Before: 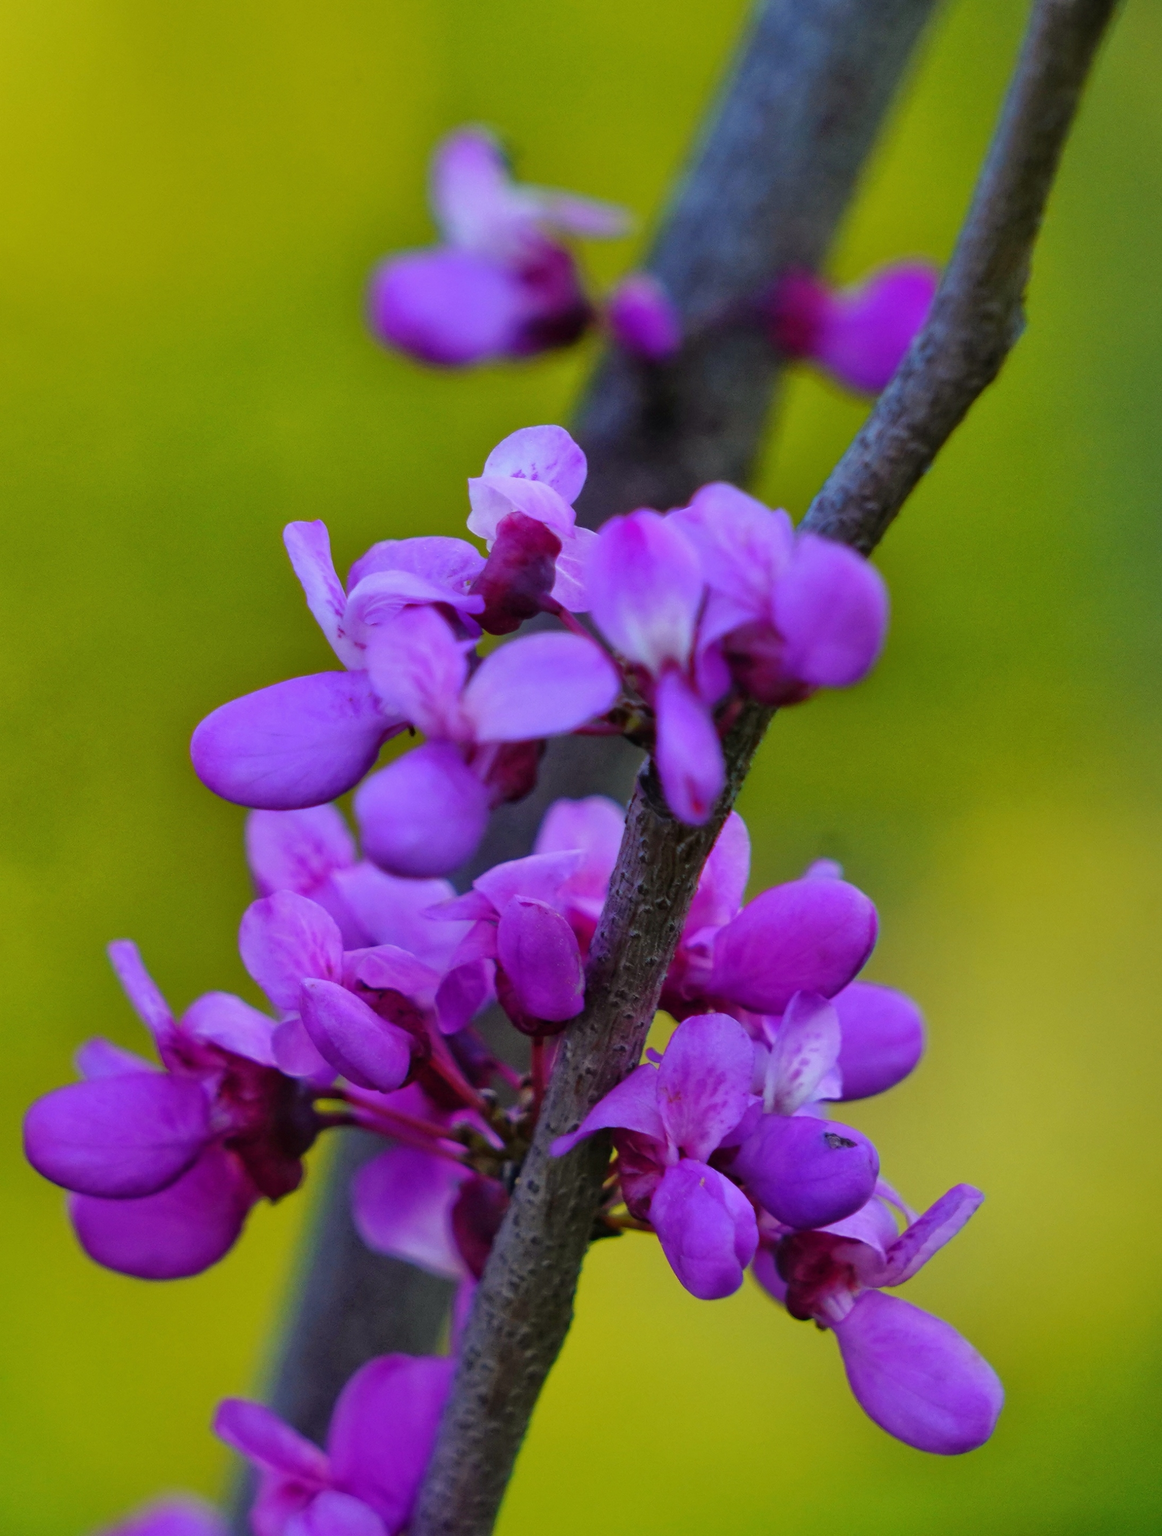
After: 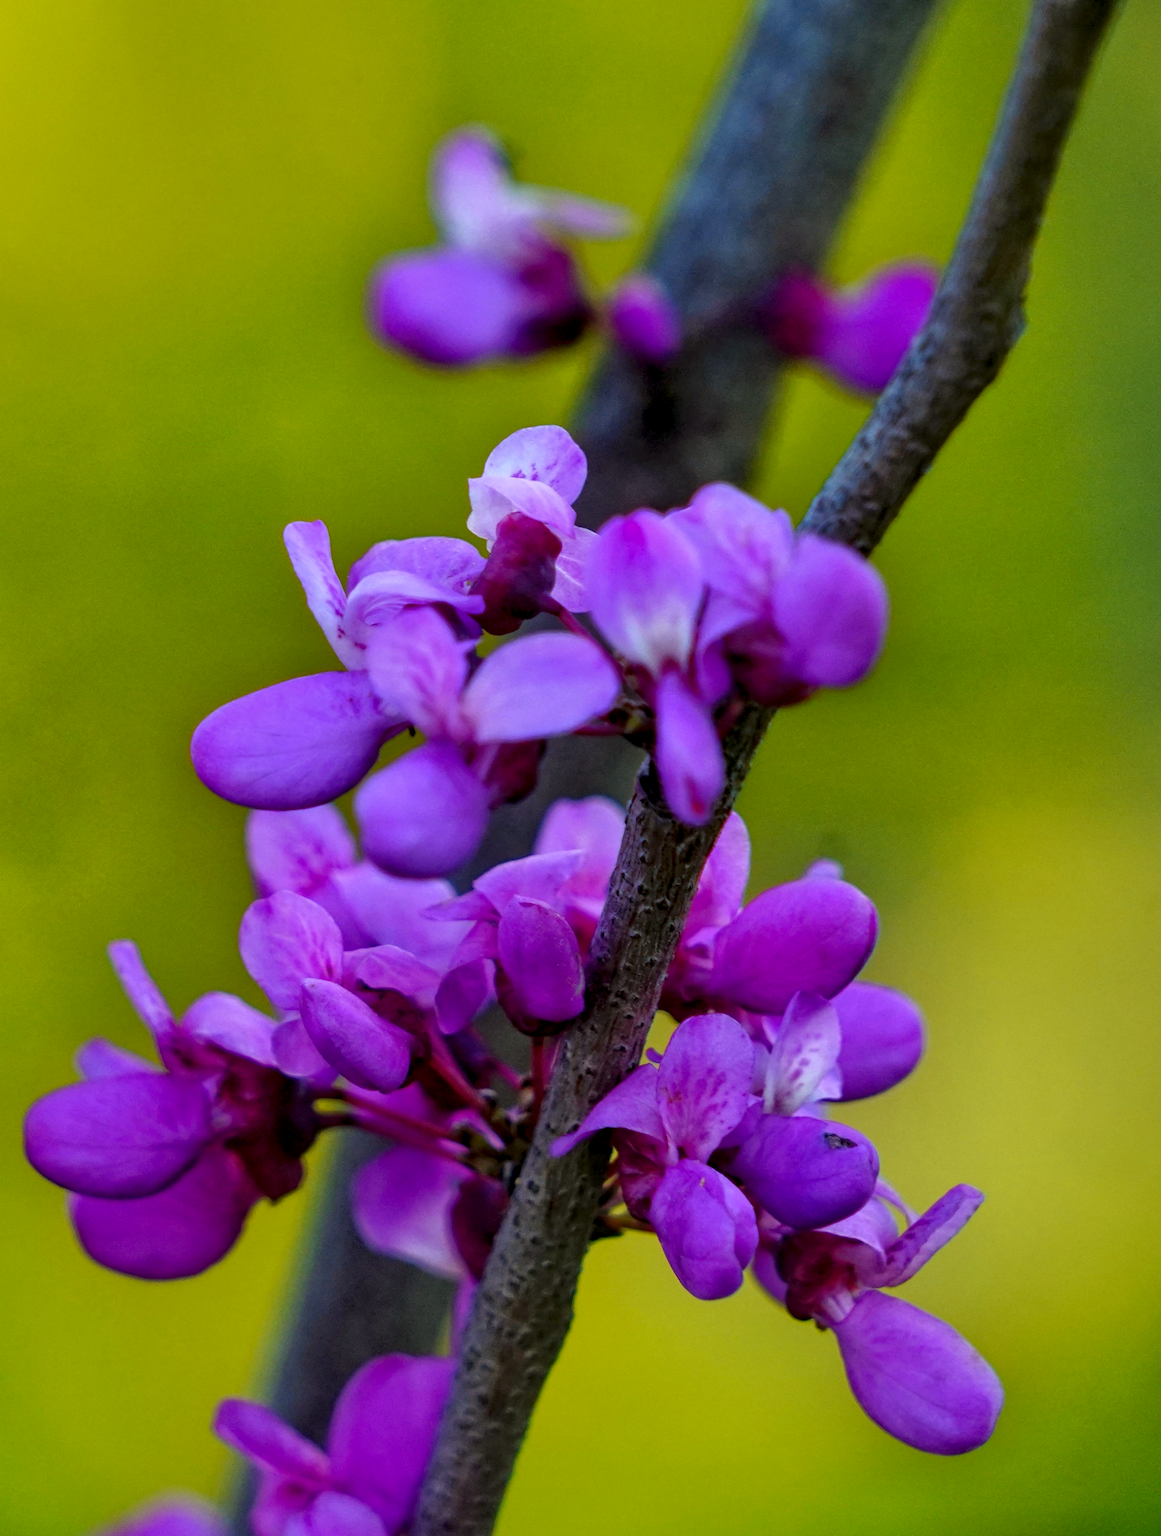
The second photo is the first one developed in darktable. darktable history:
haze removal: compatibility mode true, adaptive false
local contrast: detail 130%
